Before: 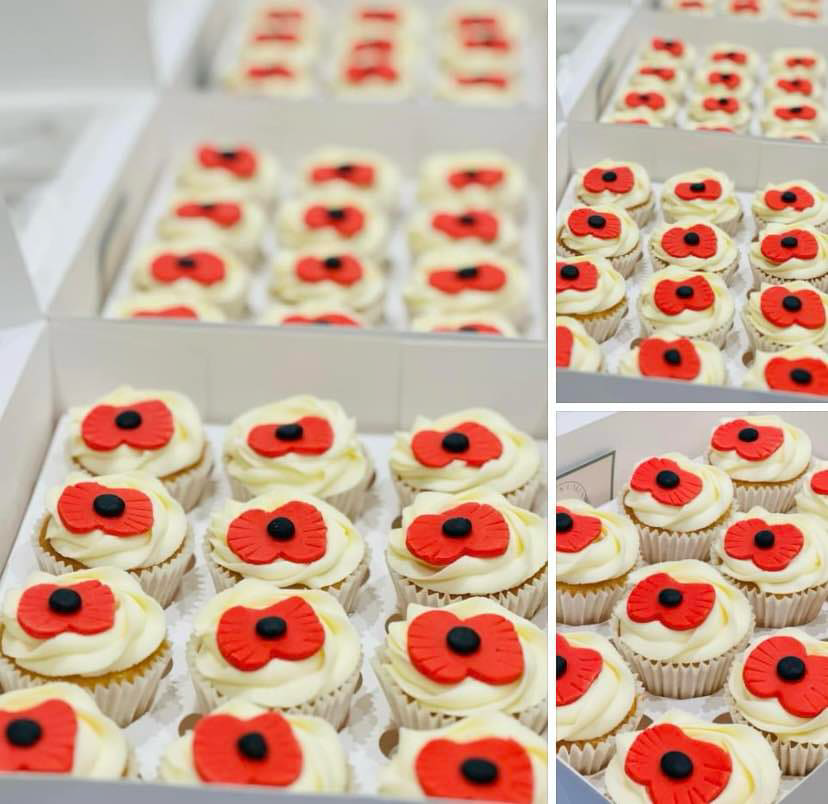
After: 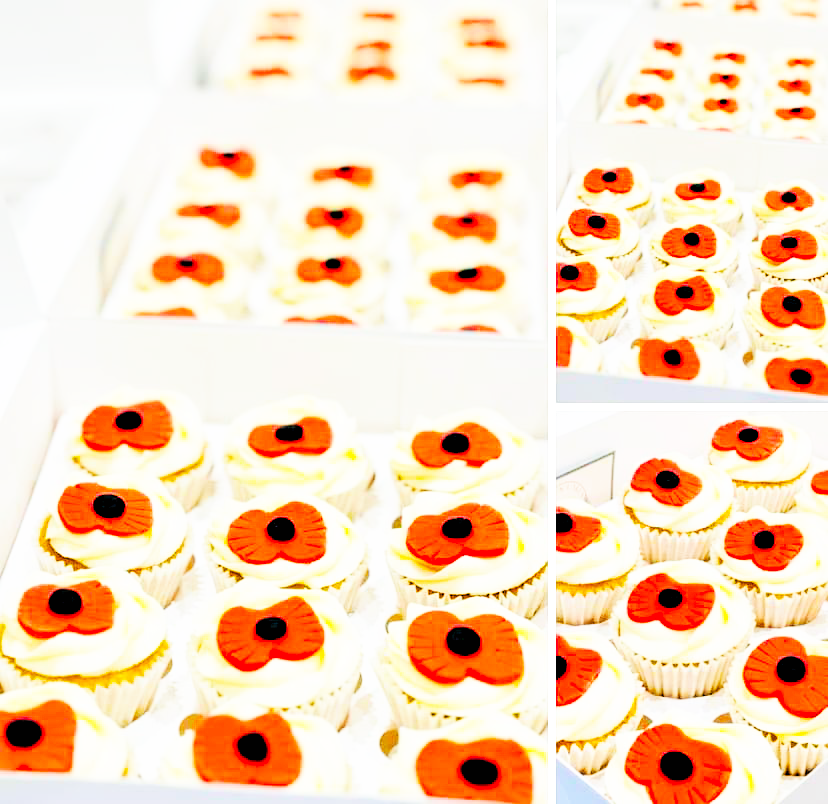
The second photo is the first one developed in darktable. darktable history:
color balance rgb: perceptual saturation grading › global saturation 25%, perceptual brilliance grading › mid-tones 10%, perceptual brilliance grading › shadows 15%, global vibrance 20%
base curve: curves: ch0 [(0, 0) (0.007, 0.004) (0.027, 0.03) (0.046, 0.07) (0.207, 0.54) (0.442, 0.872) (0.673, 0.972) (1, 1)], preserve colors none
rgb levels: levels [[0.029, 0.461, 0.922], [0, 0.5, 1], [0, 0.5, 1]]
